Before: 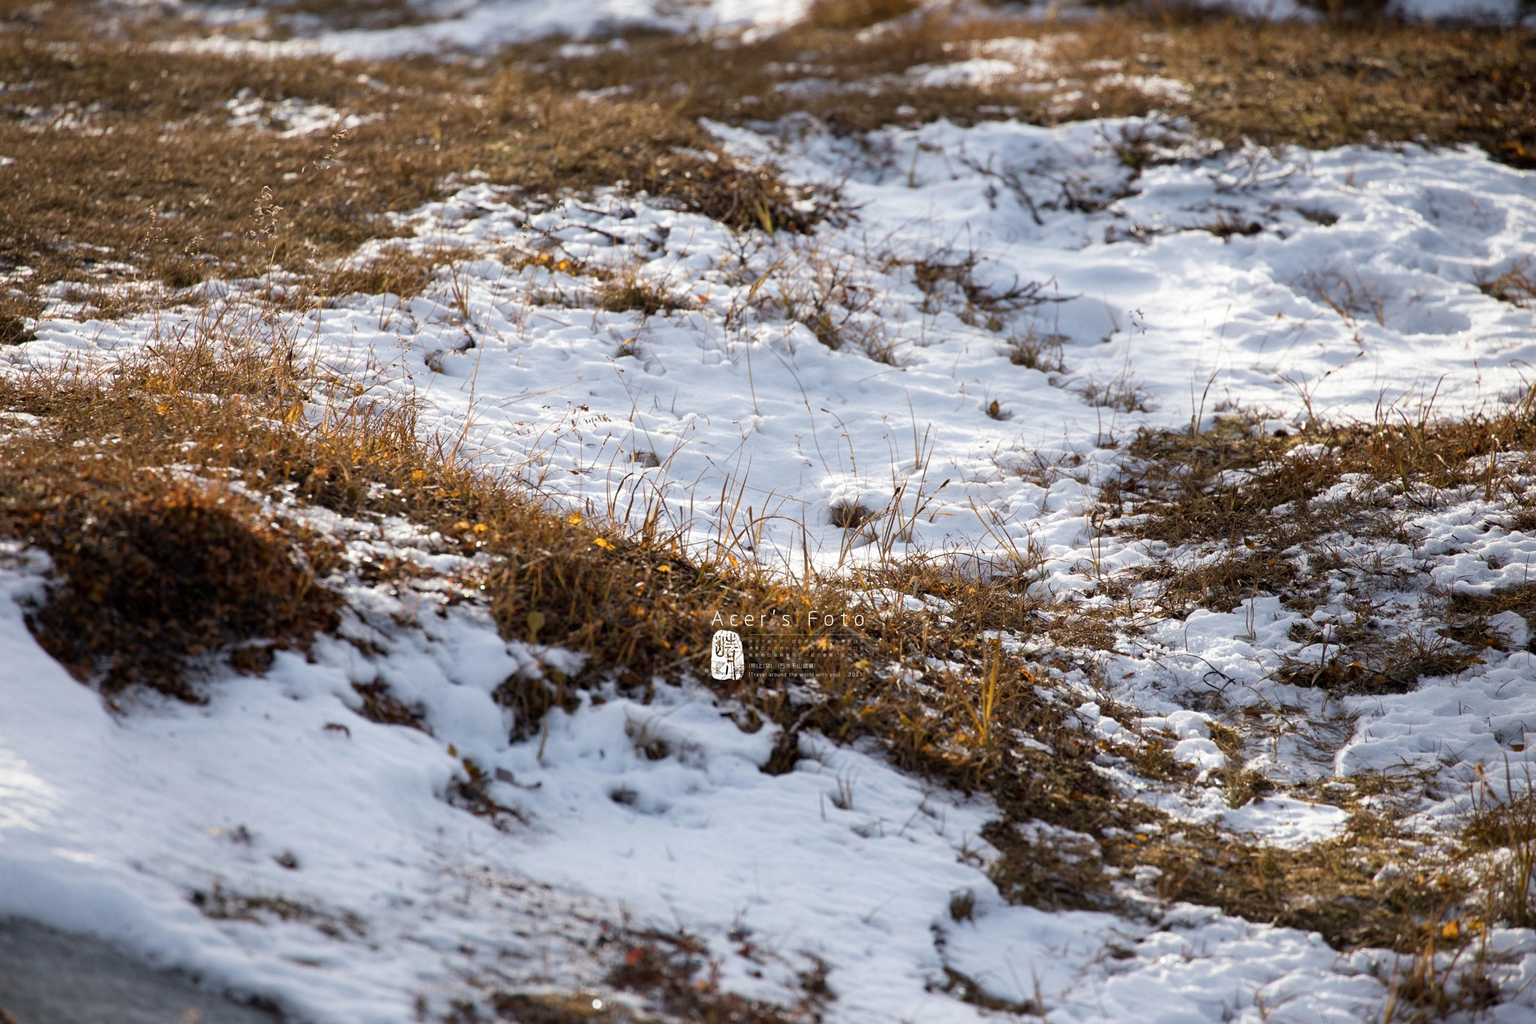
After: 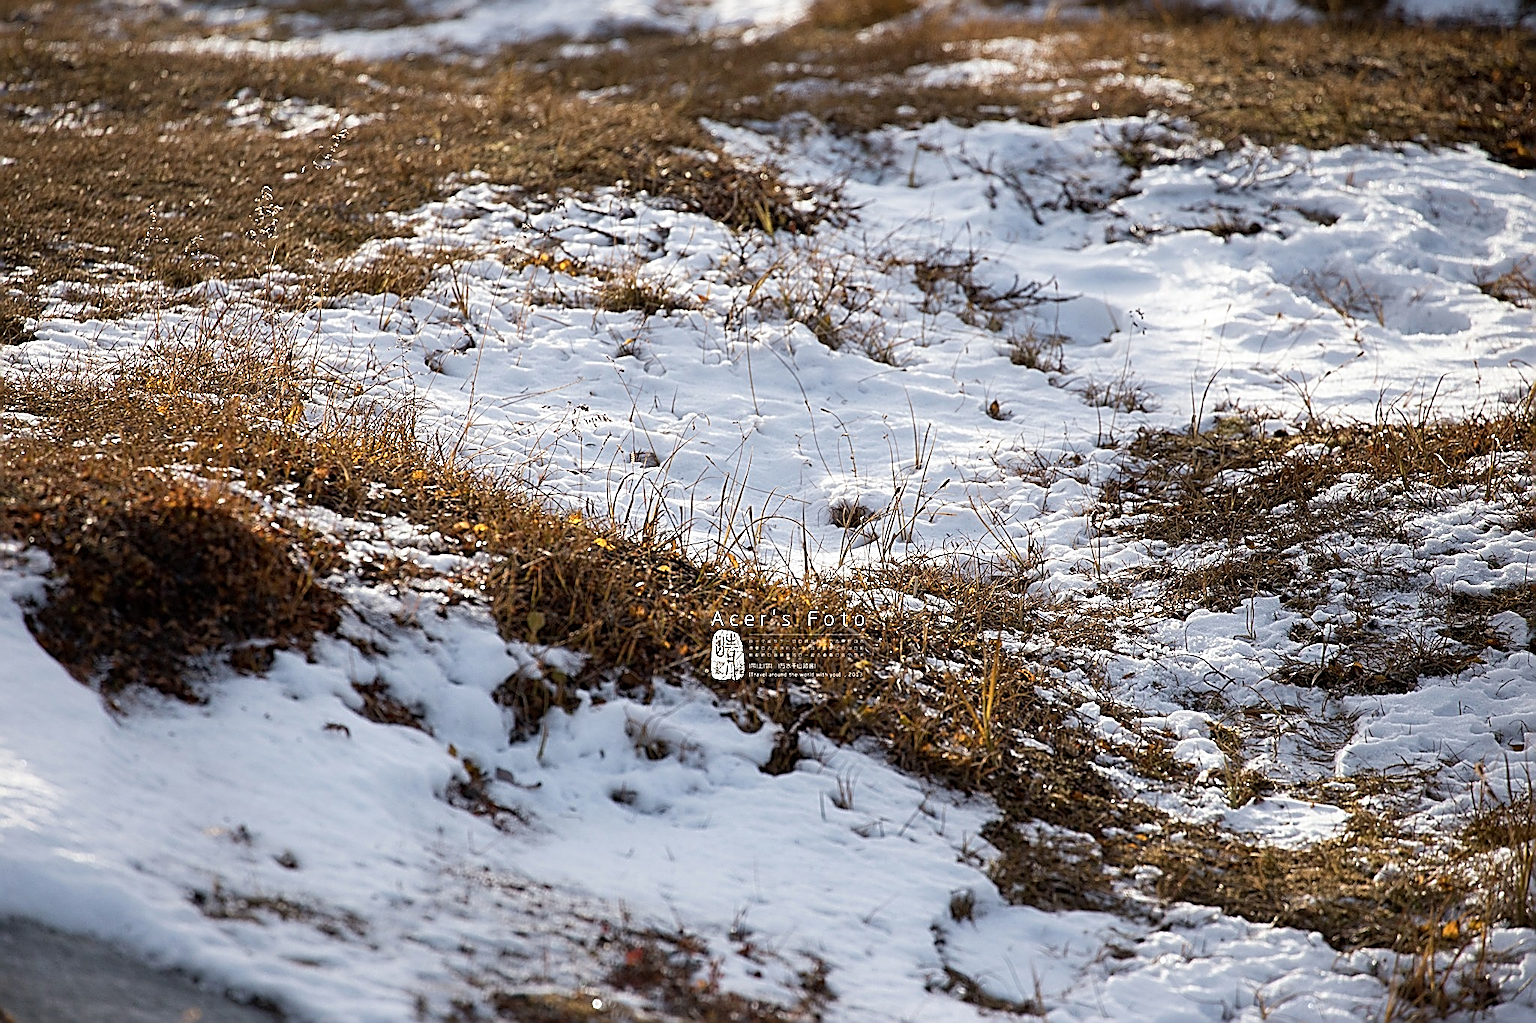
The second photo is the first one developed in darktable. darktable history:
sharpen: amount 1.989
